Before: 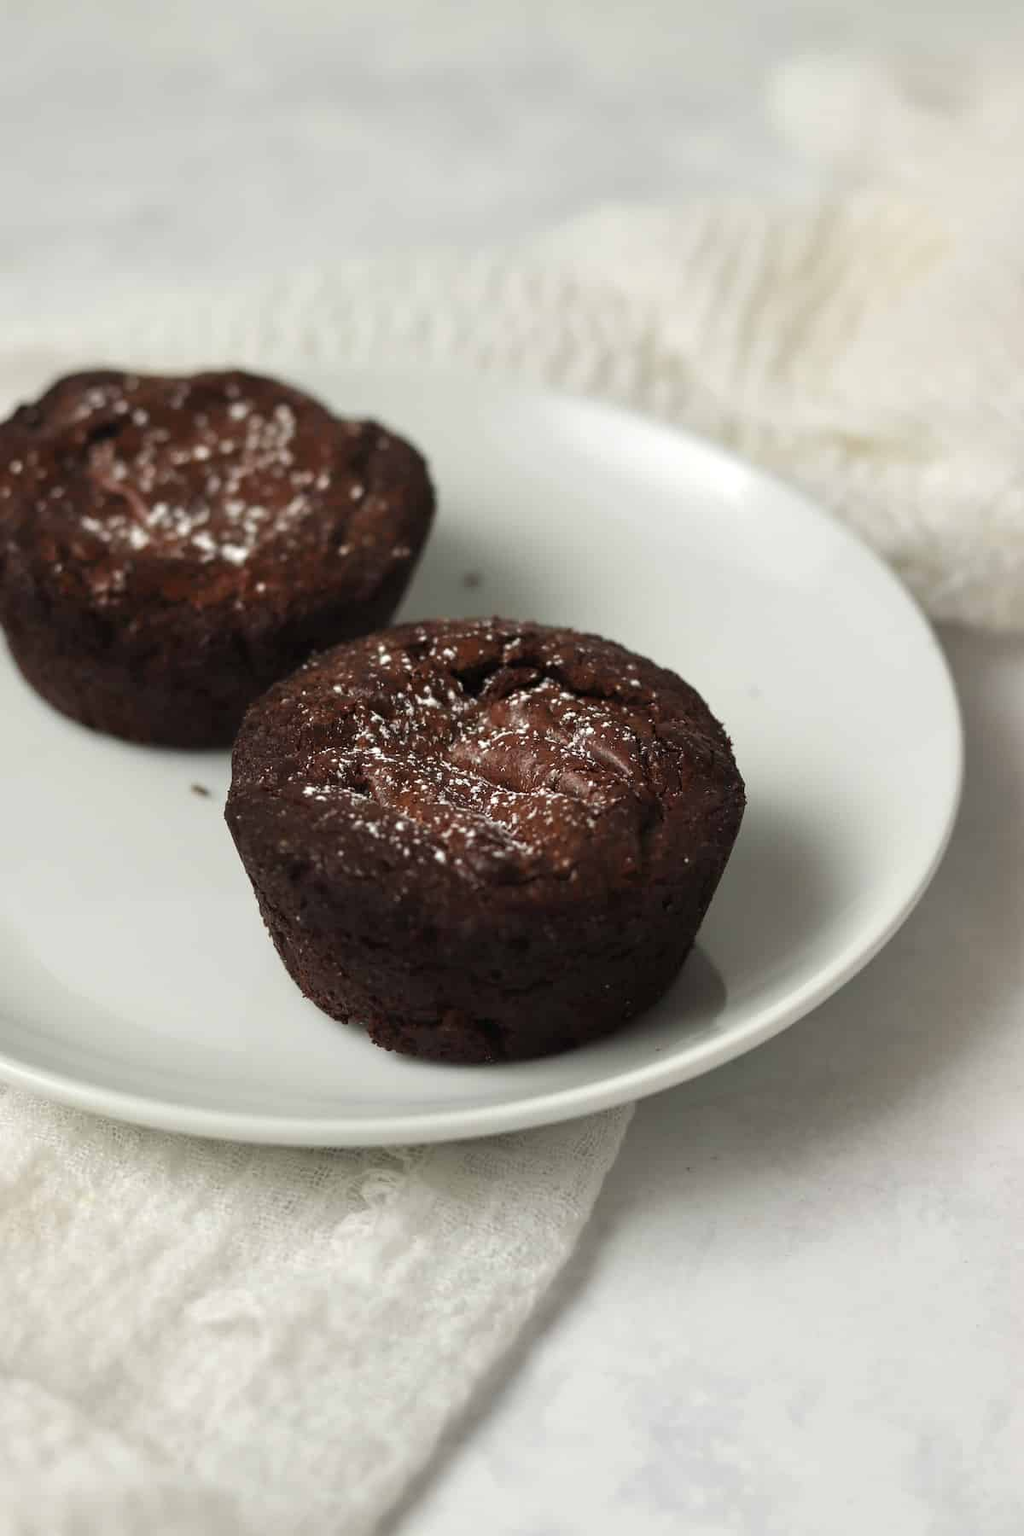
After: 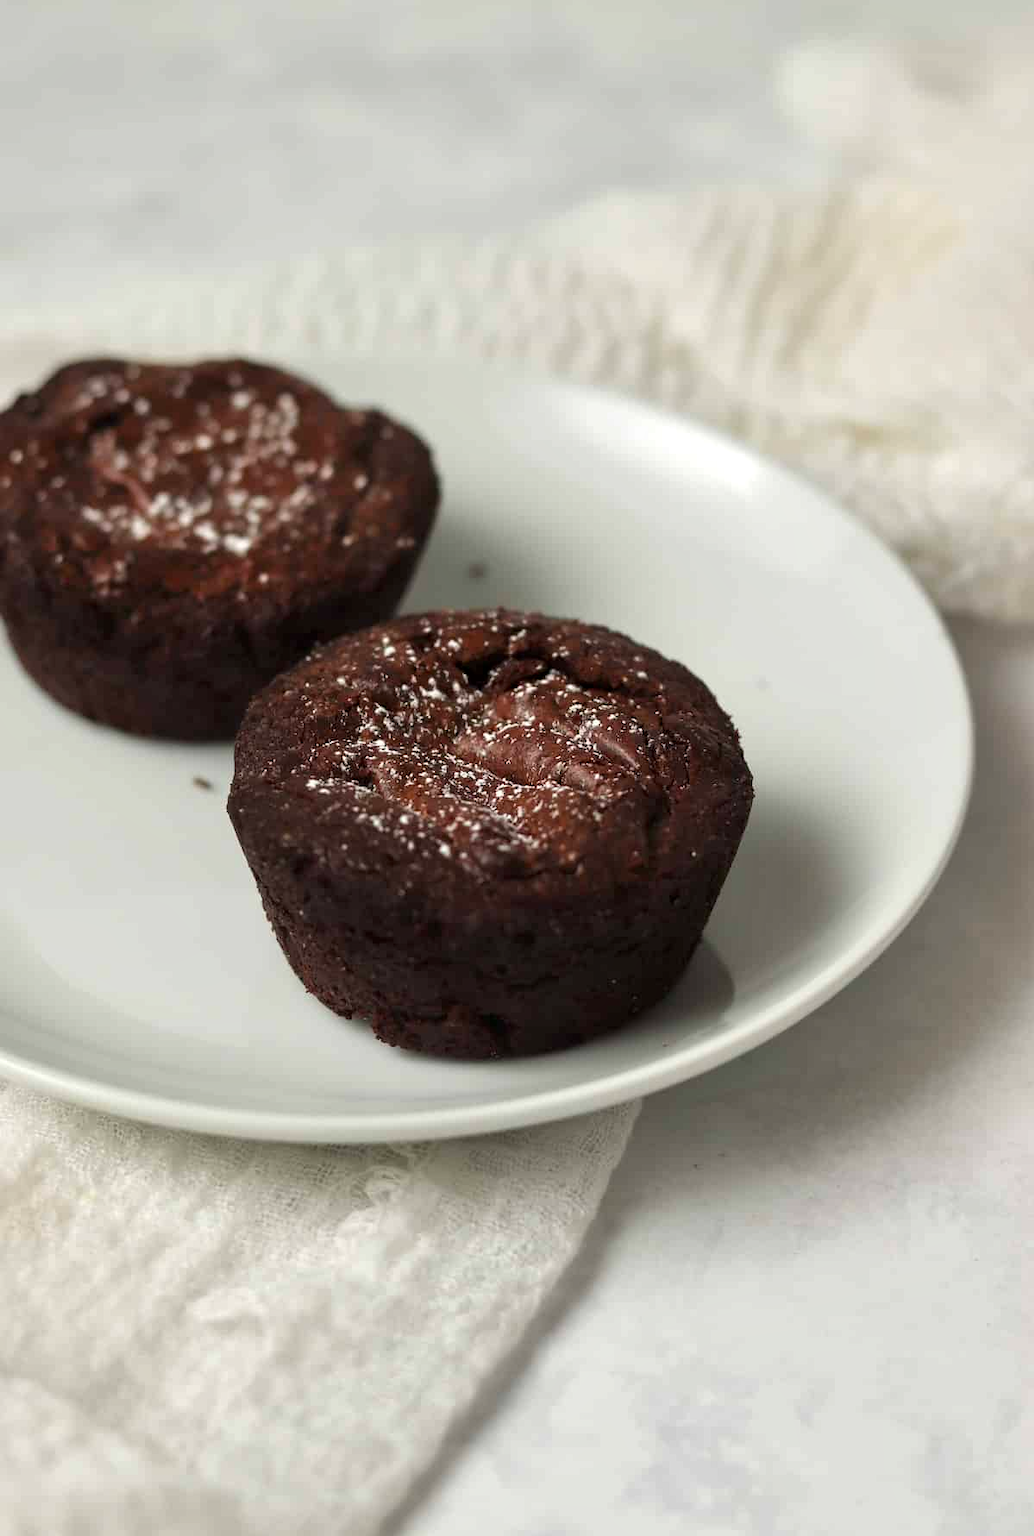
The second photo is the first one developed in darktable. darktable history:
crop: top 1.049%, right 0.001%
local contrast: mode bilateral grid, contrast 20, coarseness 50, detail 120%, midtone range 0.2
